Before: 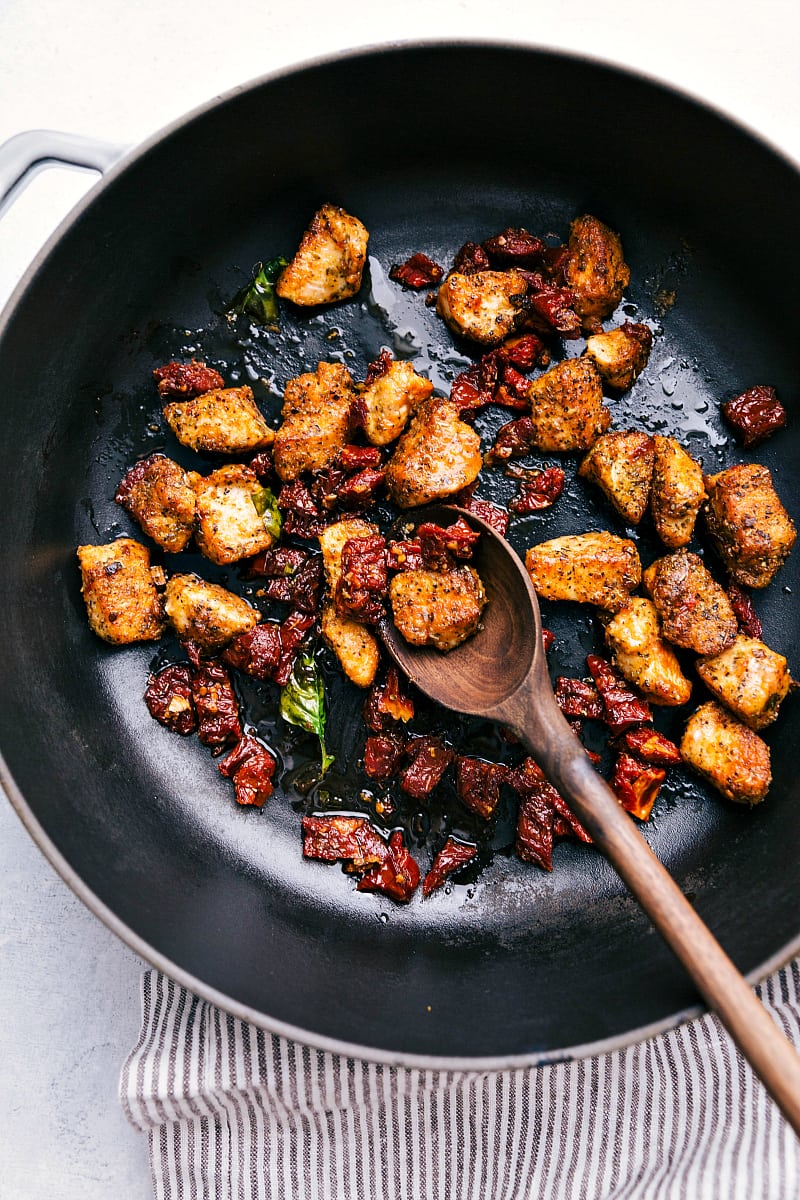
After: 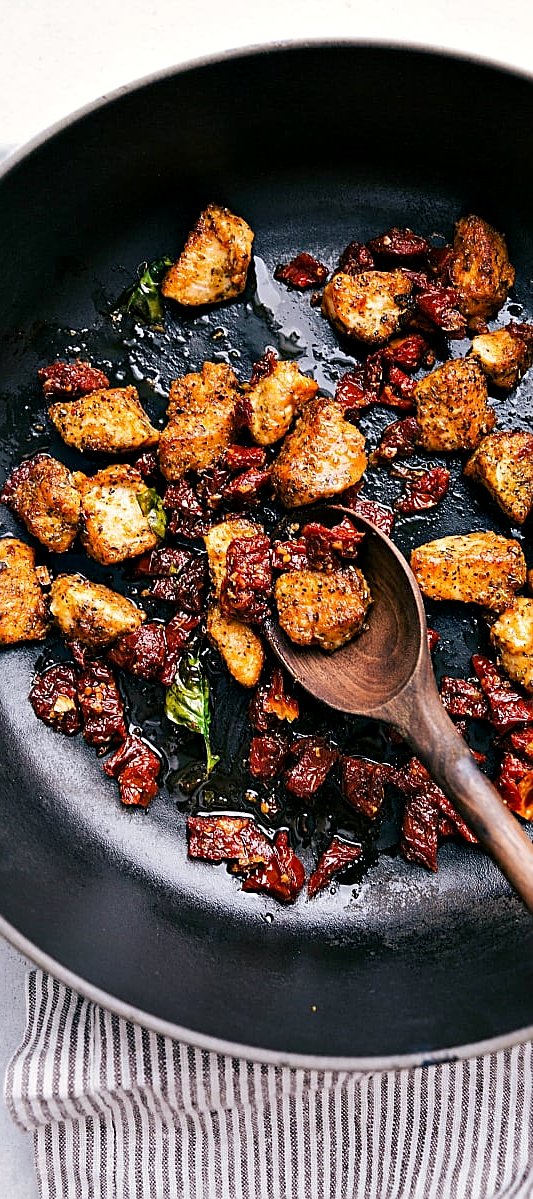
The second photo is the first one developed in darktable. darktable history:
sharpen: on, module defaults
exposure: black level correction 0.002, compensate highlight preservation false
crop and rotate: left 14.384%, right 18.951%
